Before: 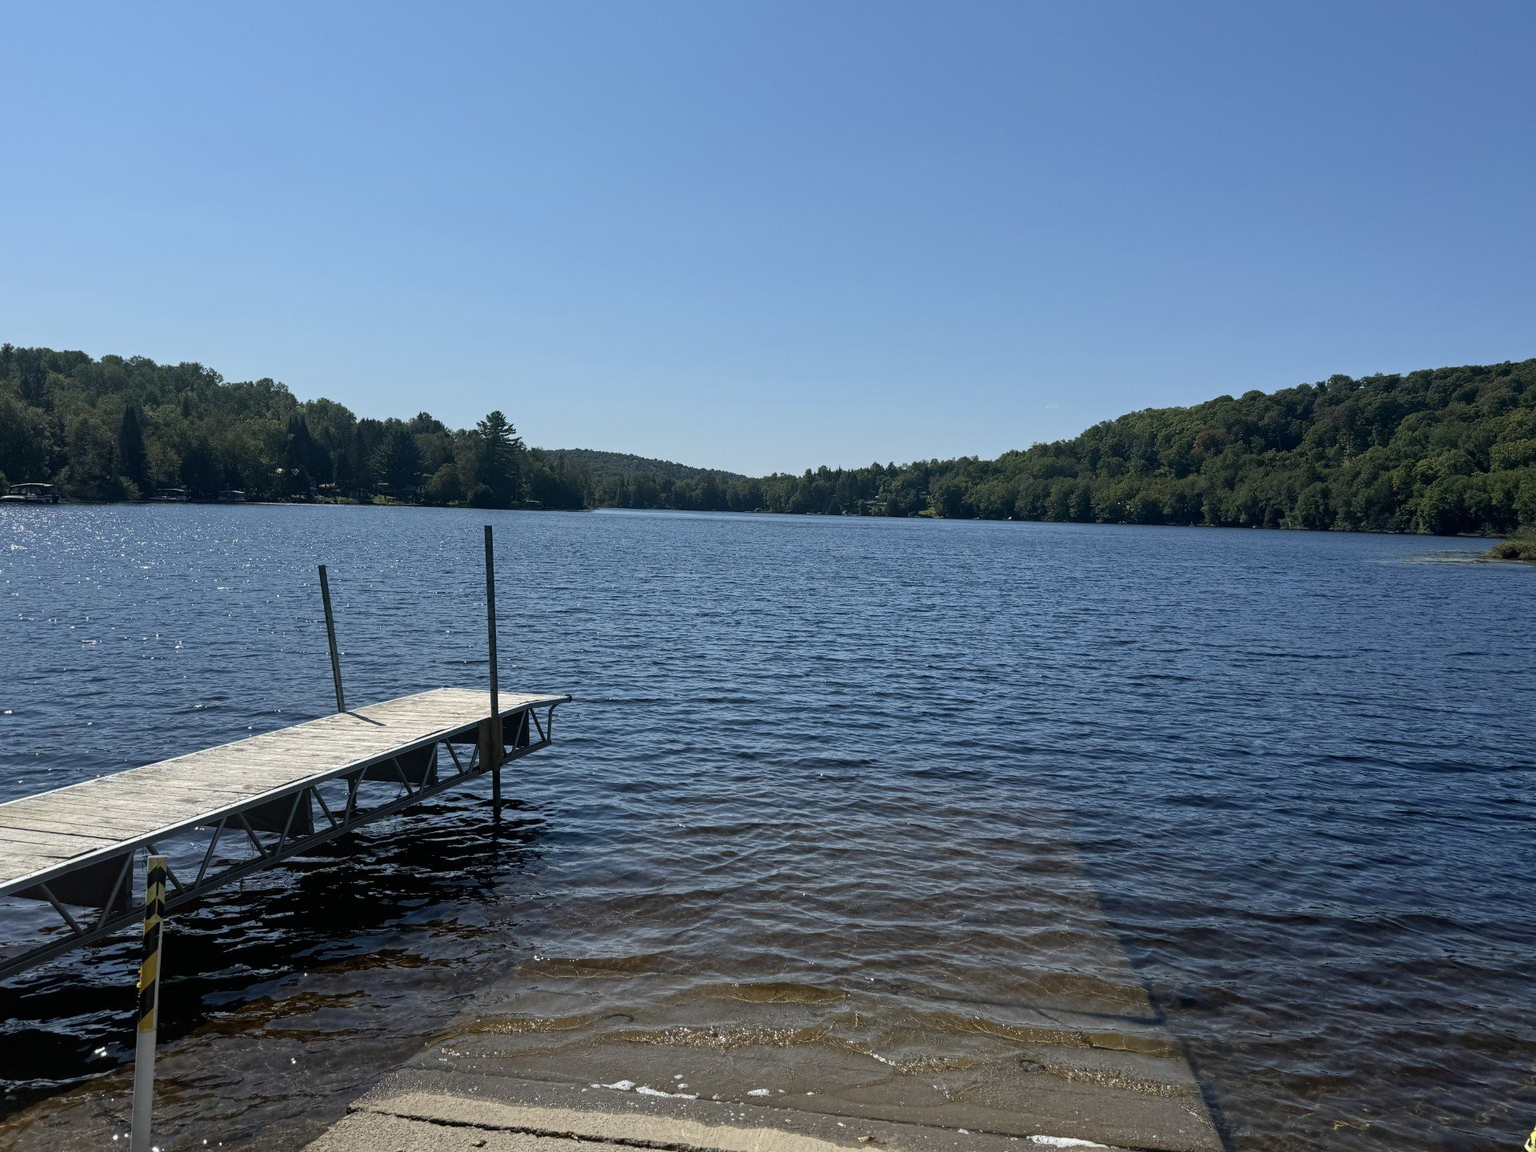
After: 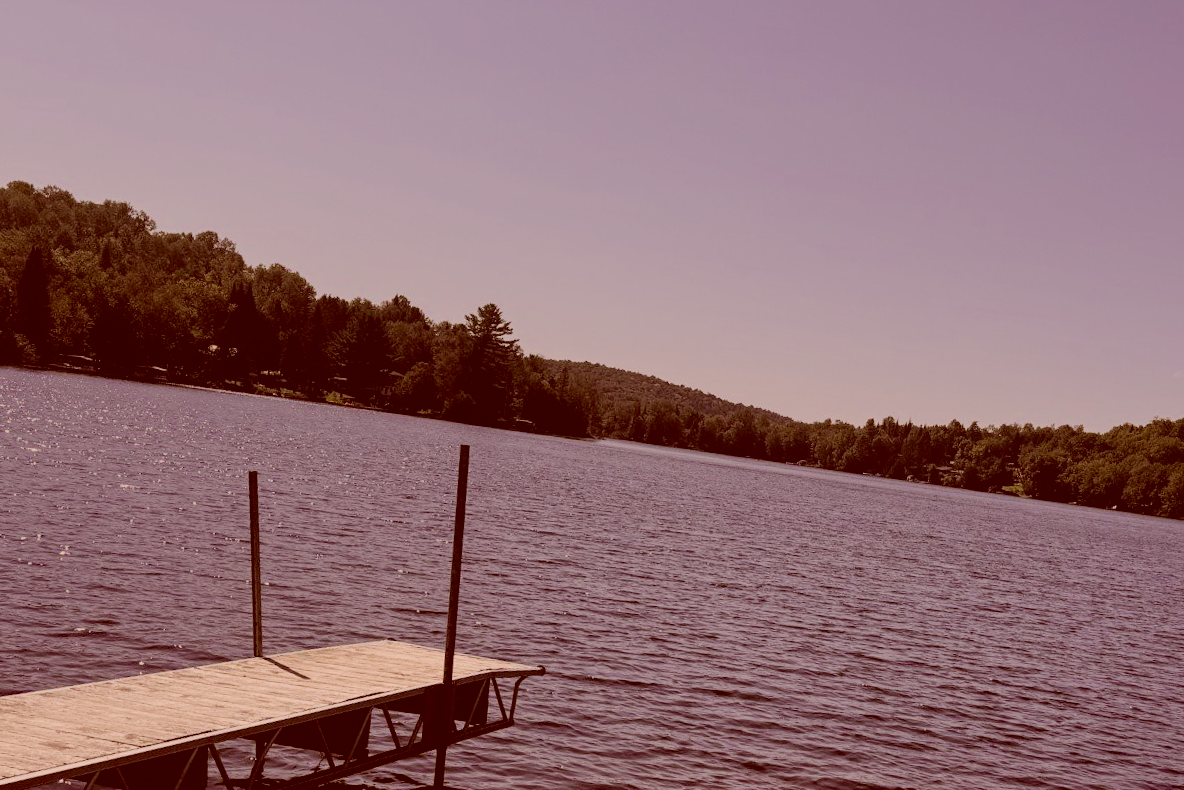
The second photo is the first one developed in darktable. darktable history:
color correction: highlights a* 9.22, highlights b* 8.56, shadows a* 39.34, shadows b* 39.87, saturation 0.82
crop and rotate: angle -6.31°, left 2.147%, top 6.819%, right 27.463%, bottom 30.589%
color balance rgb: perceptual saturation grading › global saturation 30.225%, global vibrance 14.511%
filmic rgb: black relative exposure -7.08 EV, white relative exposure 5.38 EV, hardness 3.02
